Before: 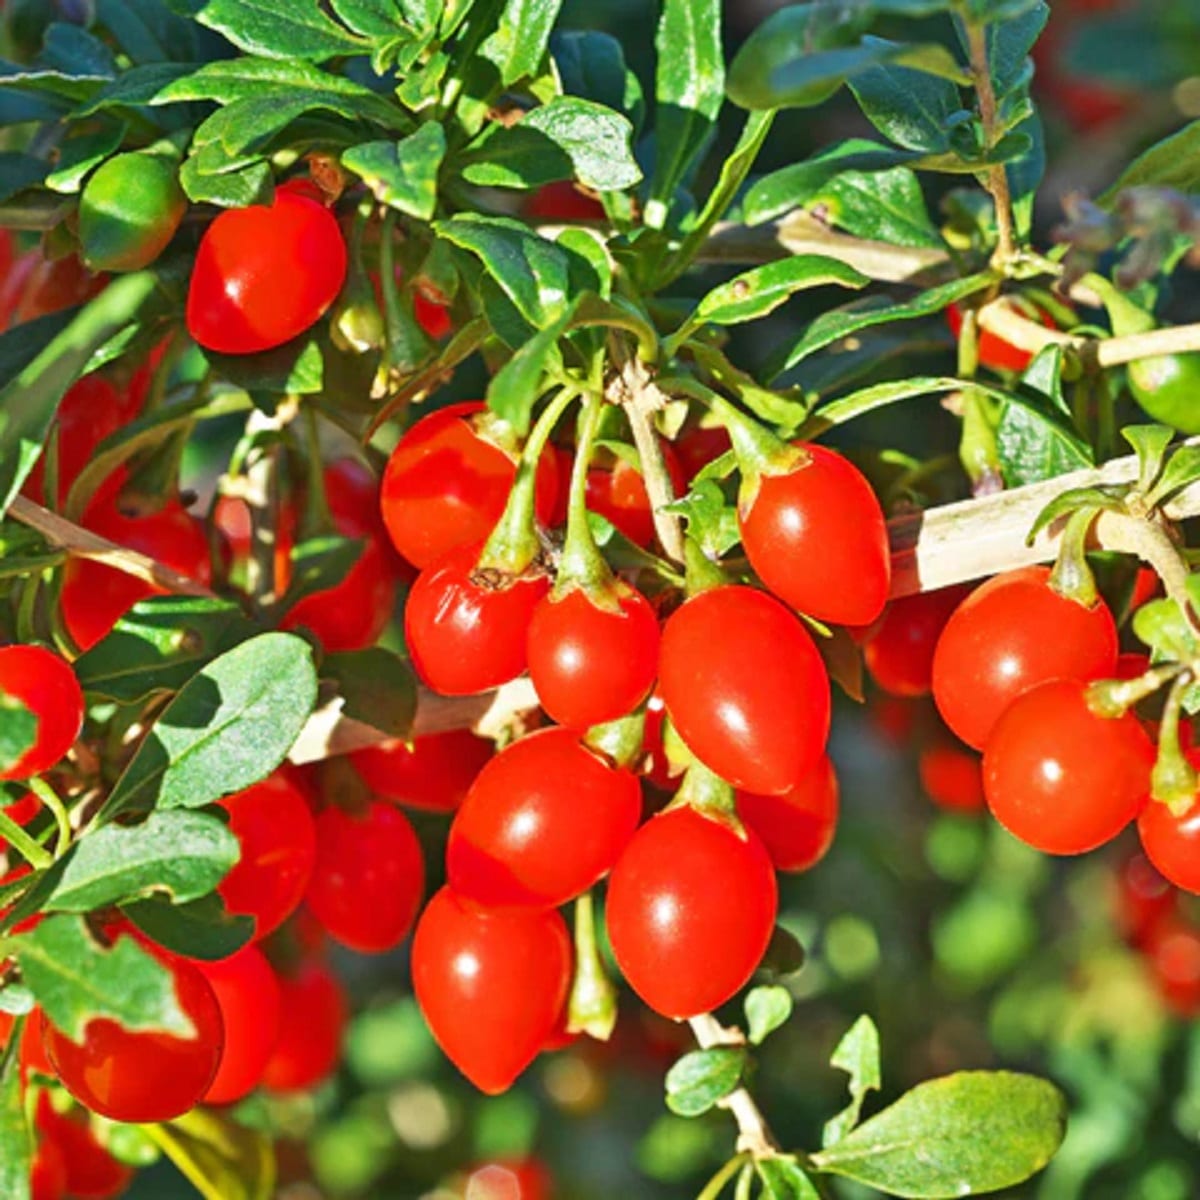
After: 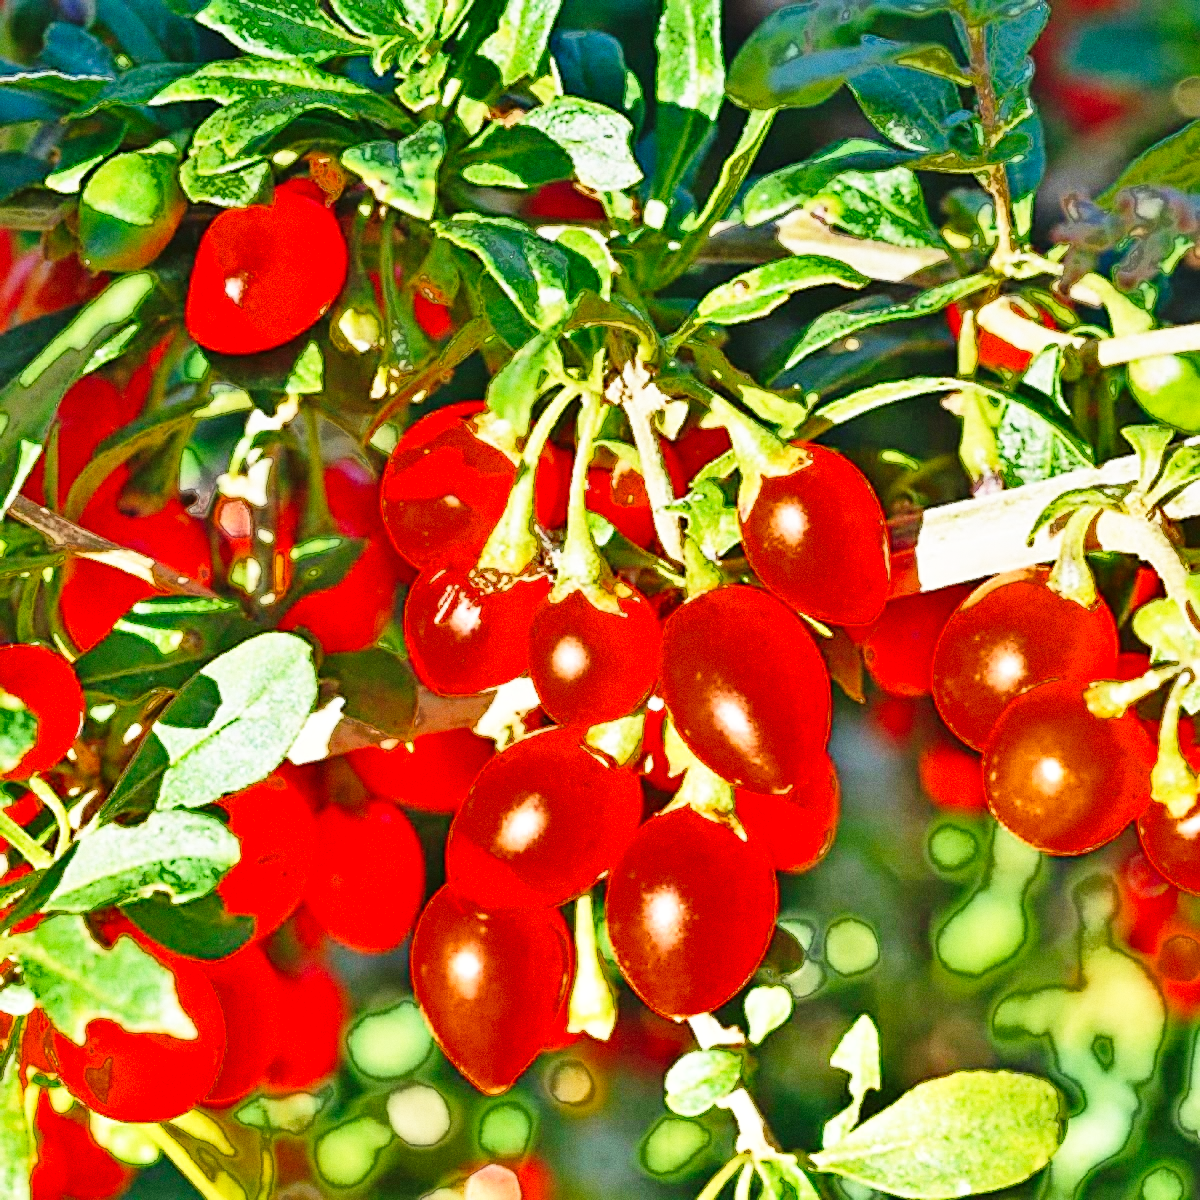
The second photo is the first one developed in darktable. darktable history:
exposure: compensate highlight preservation false
graduated density: rotation -0.352°, offset 57.64
grain: coarseness 0.09 ISO
sharpen: on, module defaults
base curve: curves: ch0 [(0, 0) (0.028, 0.03) (0.105, 0.232) (0.387, 0.748) (0.754, 0.968) (1, 1)], fusion 1, exposure shift 0.576, preserve colors none
fill light: exposure -0.73 EV, center 0.69, width 2.2
shadows and highlights: low approximation 0.01, soften with gaussian
